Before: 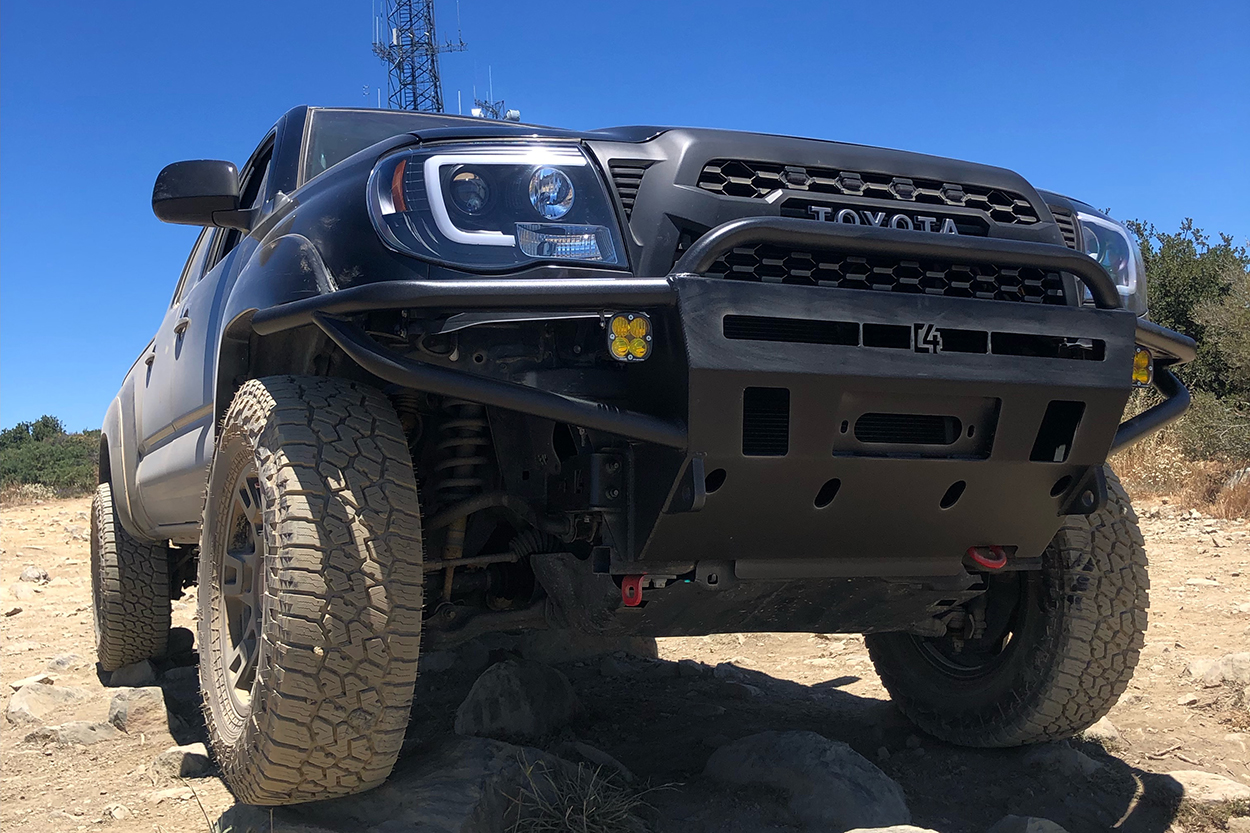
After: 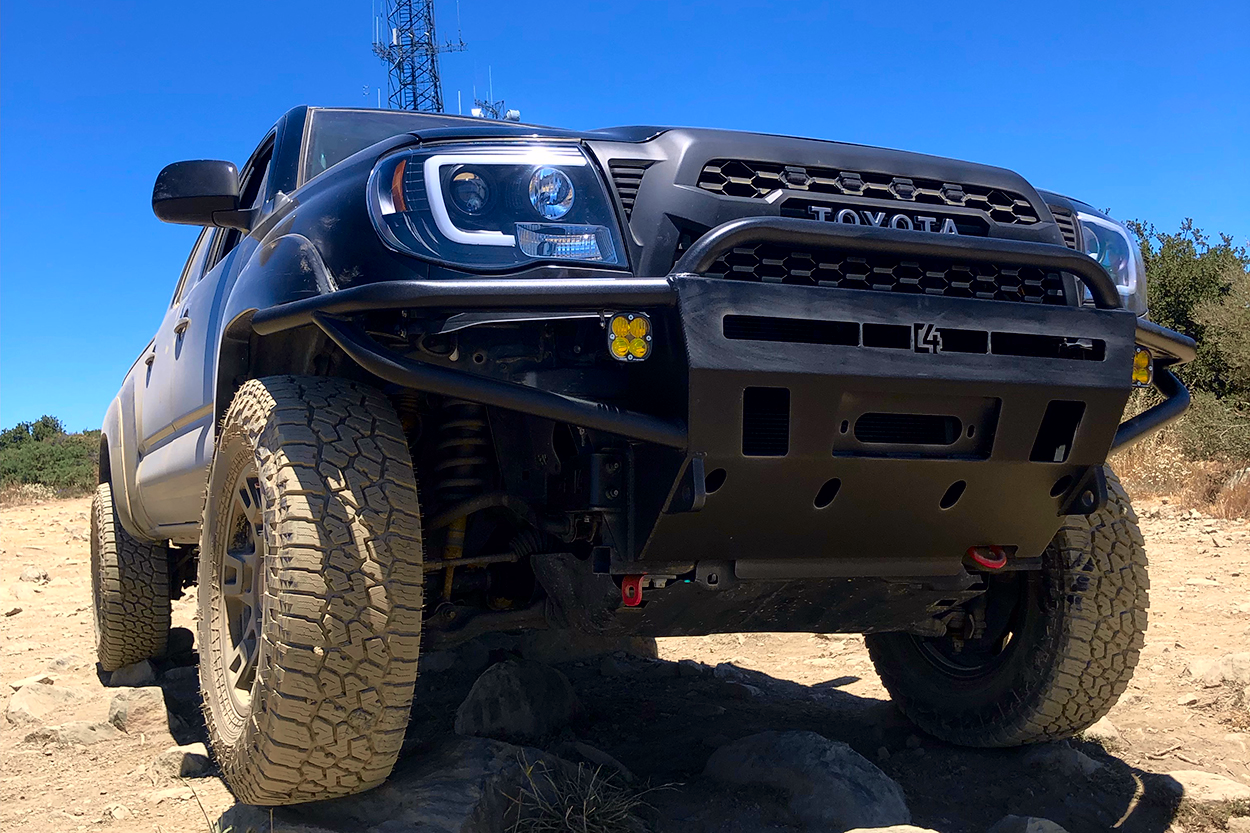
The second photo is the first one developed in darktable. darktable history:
tone curve: curves: ch0 [(0.024, 0) (0.075, 0.034) (0.145, 0.098) (0.257, 0.259) (0.408, 0.45) (0.611, 0.64) (0.81, 0.857) (1, 1)]; ch1 [(0, 0) (0.287, 0.198) (0.501, 0.506) (0.56, 0.57) (0.712, 0.777) (0.976, 0.992)]; ch2 [(0, 0) (0.5, 0.5) (0.523, 0.552) (0.59, 0.603) (0.681, 0.754) (1, 1)], color space Lab, independent channels, preserve colors none
